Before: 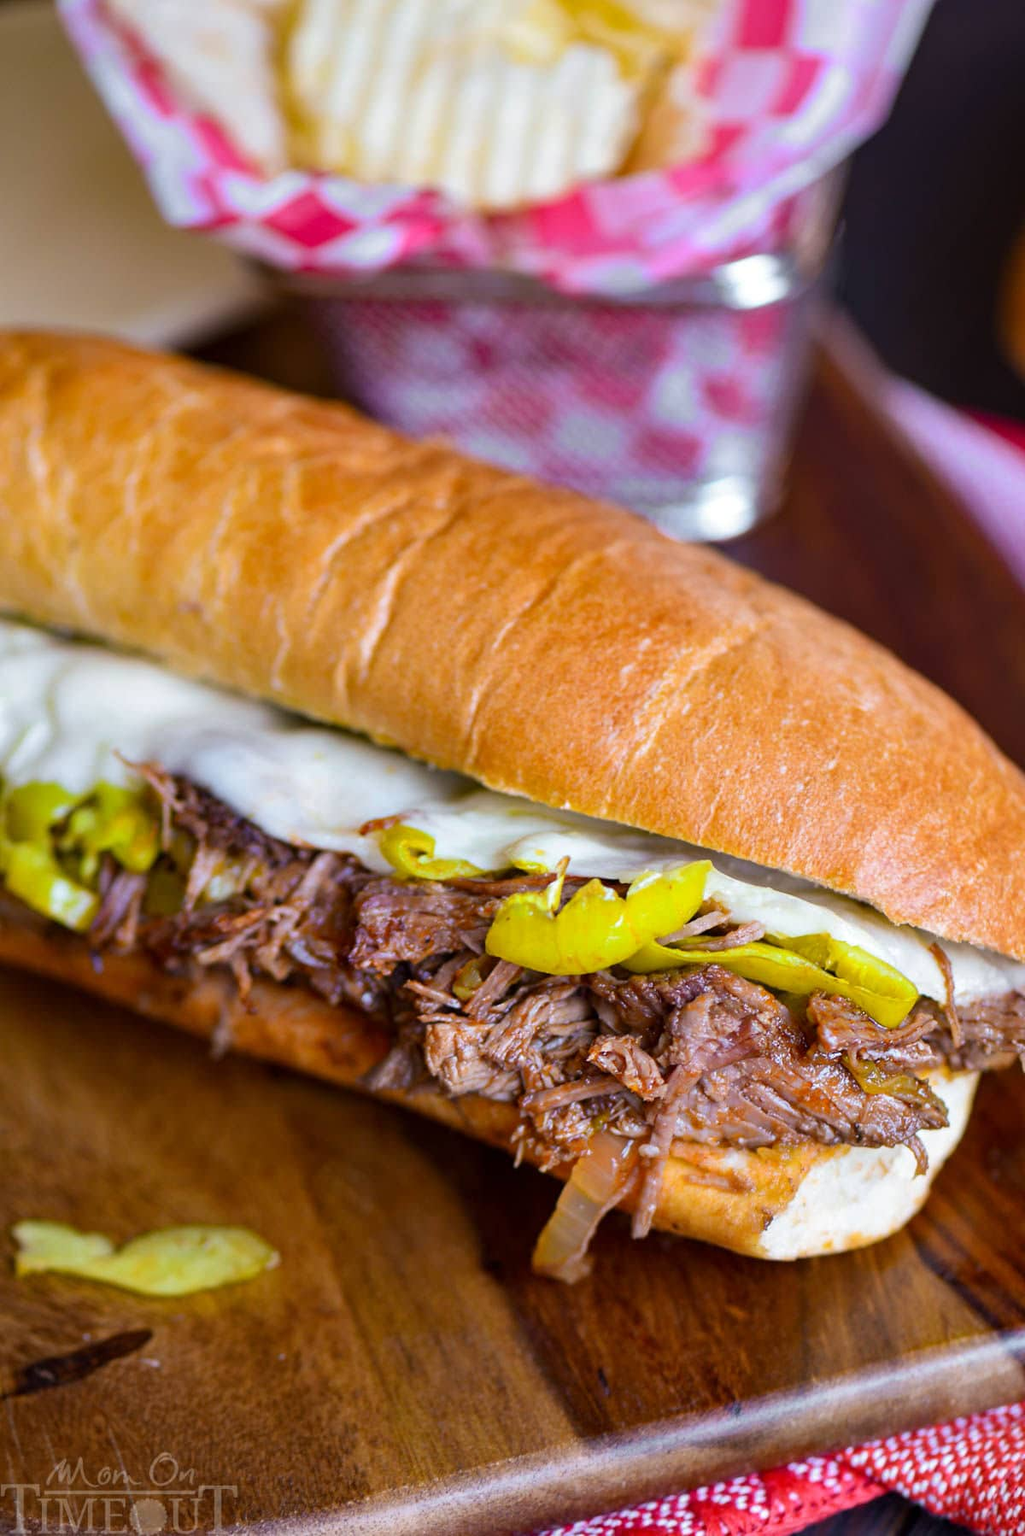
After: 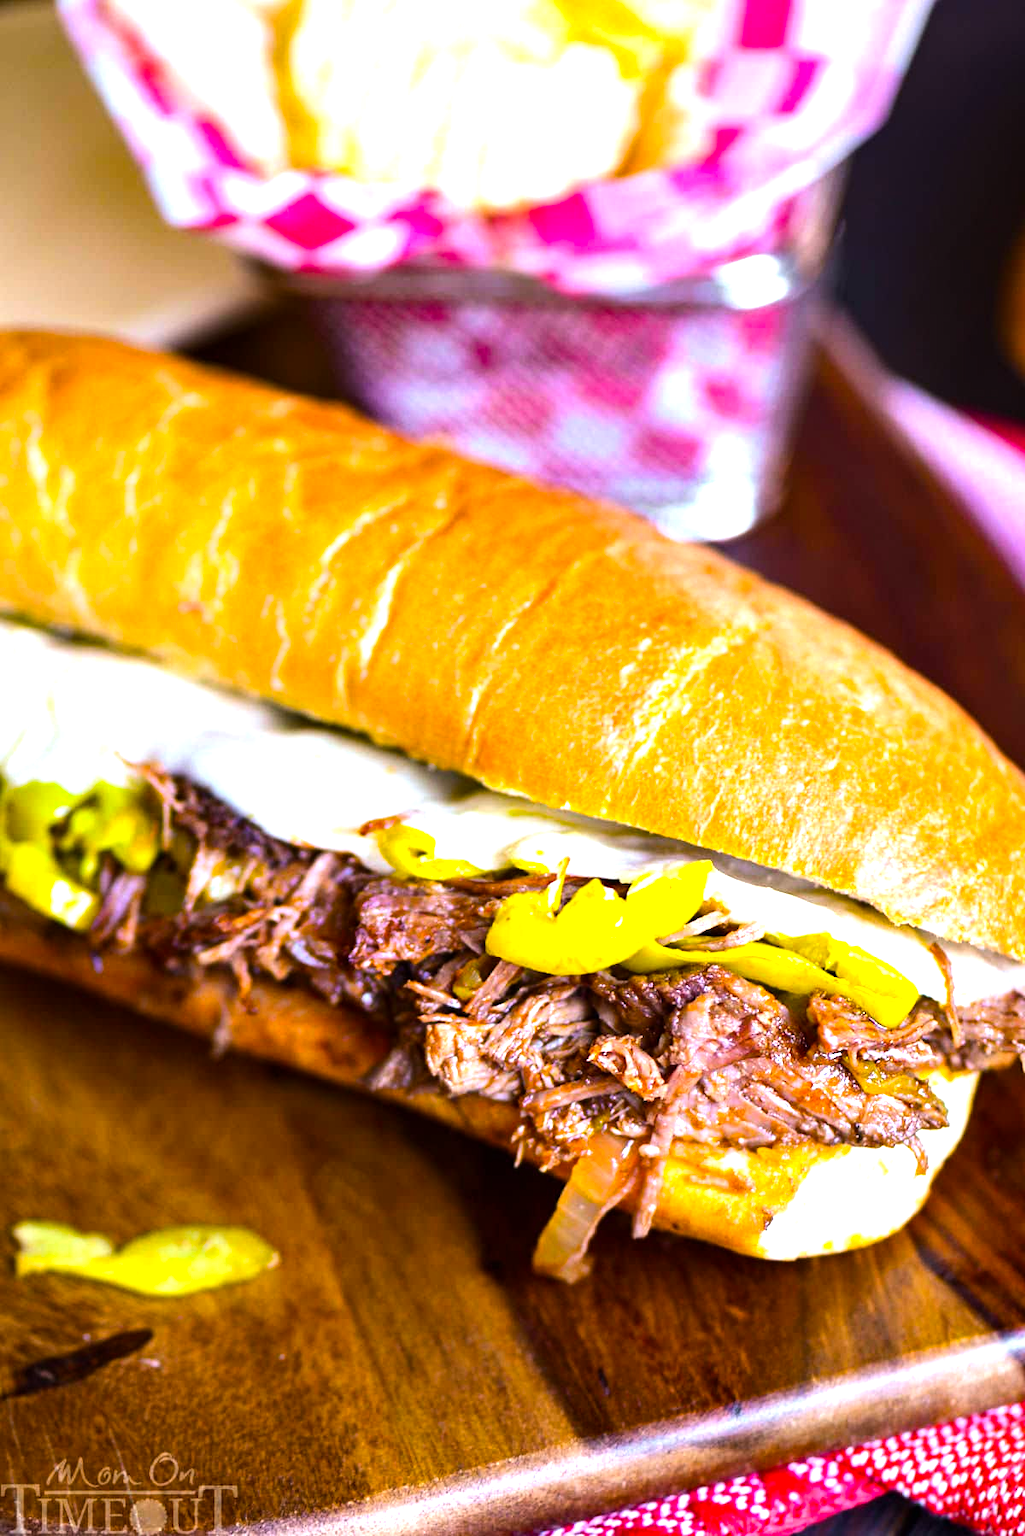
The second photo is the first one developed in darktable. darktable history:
color balance rgb: perceptual saturation grading › global saturation 25.155%, global vibrance 20%
exposure: black level correction 0, exposure 0.498 EV, compensate exposure bias true, compensate highlight preservation false
tone equalizer: -8 EV -0.775 EV, -7 EV -0.732 EV, -6 EV -0.626 EV, -5 EV -0.393 EV, -3 EV 0.378 EV, -2 EV 0.6 EV, -1 EV 0.692 EV, +0 EV 0.74 EV, edges refinement/feathering 500, mask exposure compensation -1.57 EV, preserve details no
